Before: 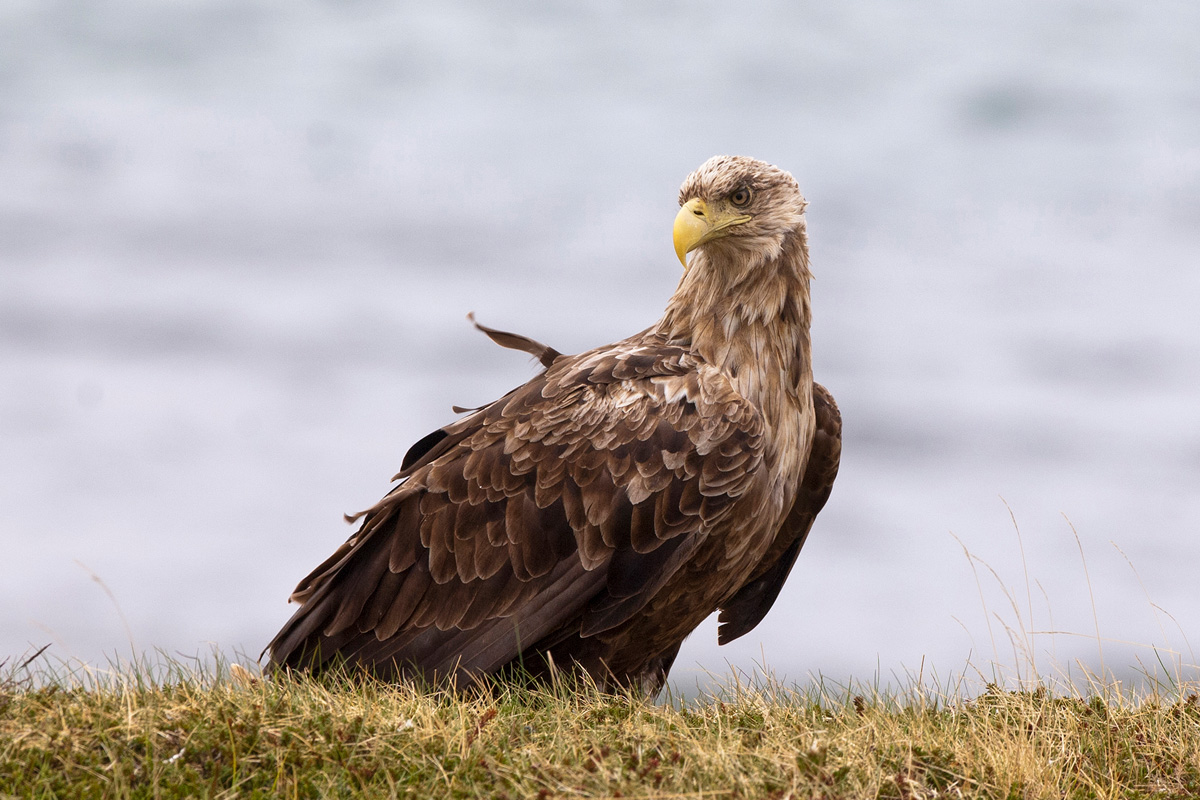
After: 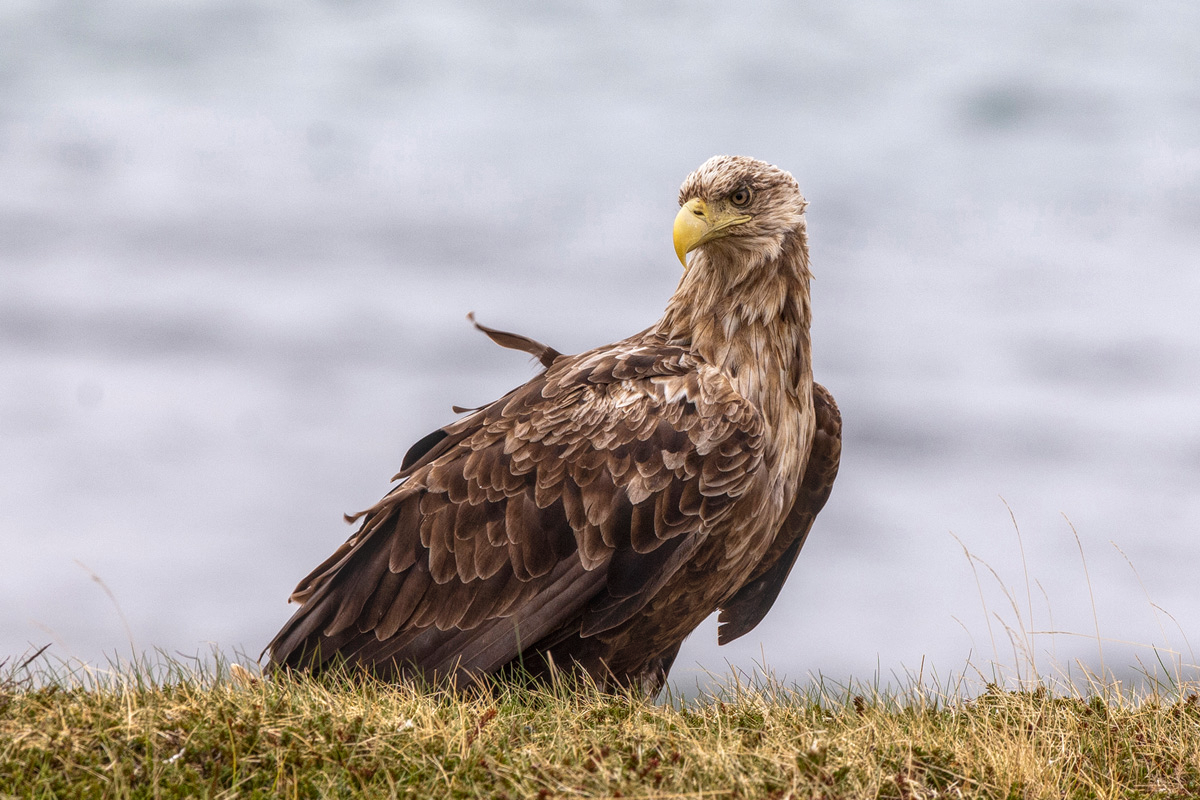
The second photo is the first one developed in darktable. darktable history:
local contrast: highlights 0%, shadows 0%, detail 133%
exposure: exposure 0.02 EV, compensate highlight preservation false
